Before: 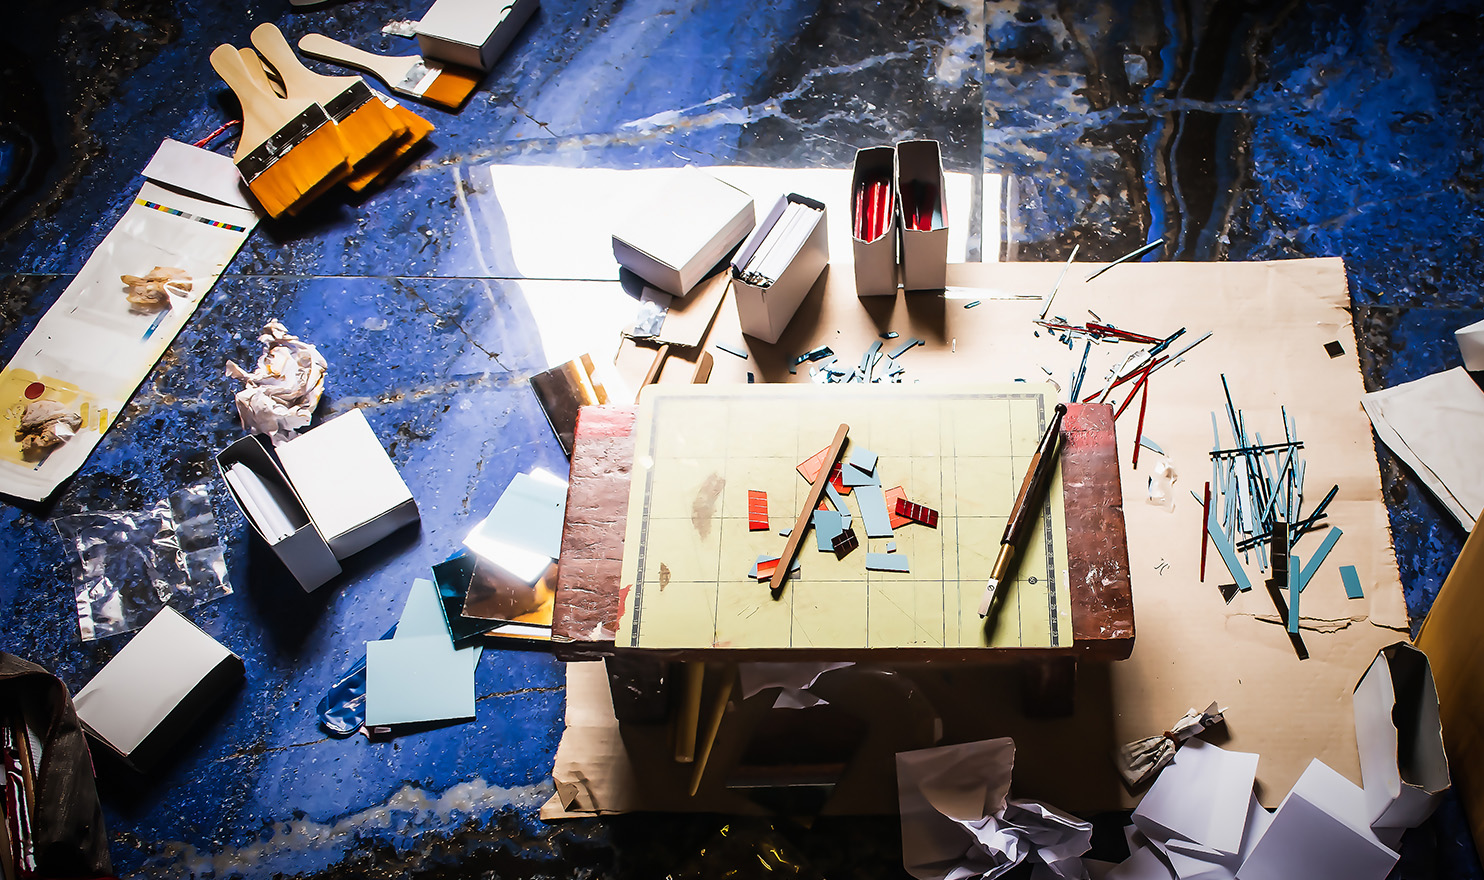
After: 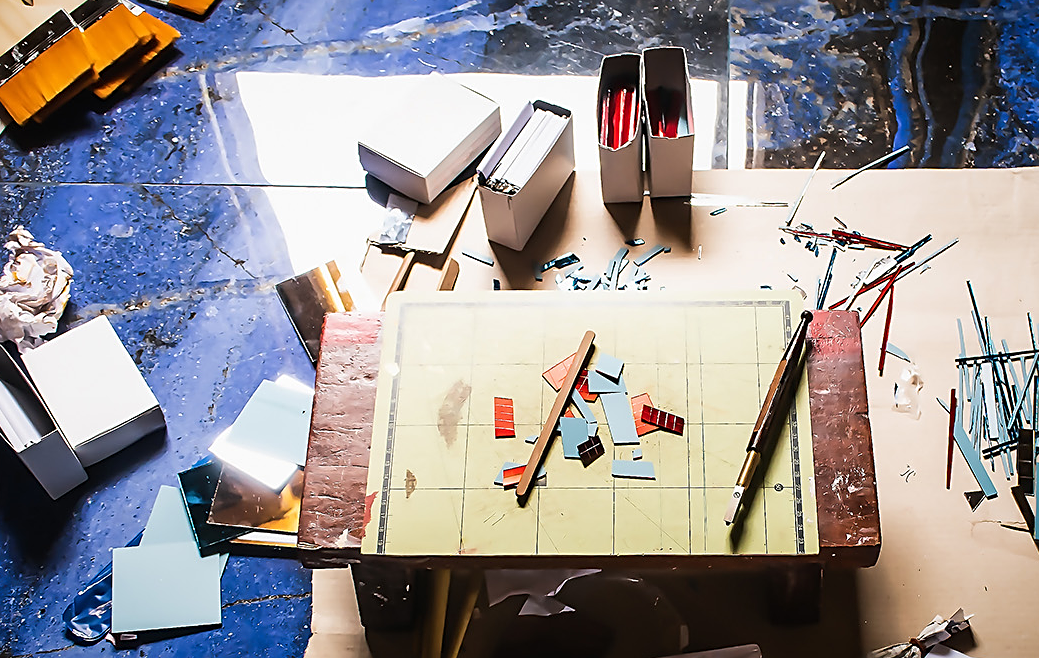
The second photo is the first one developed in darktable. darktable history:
sharpen: on, module defaults
crop and rotate: left 17.132%, top 10.66%, right 12.833%, bottom 14.521%
